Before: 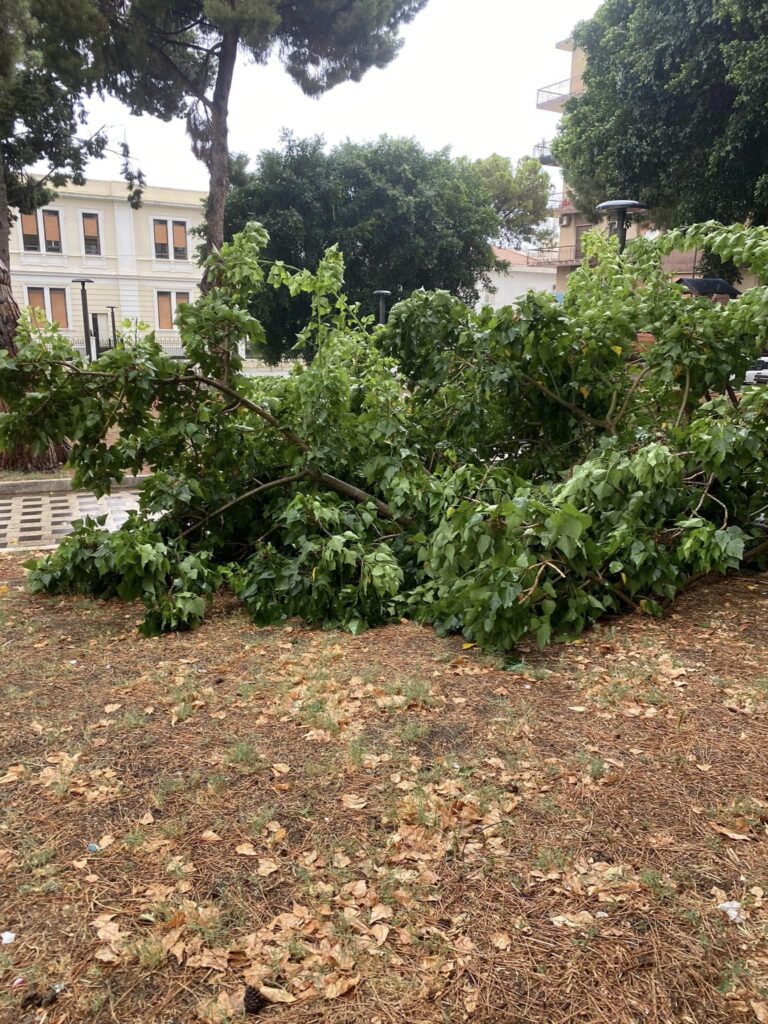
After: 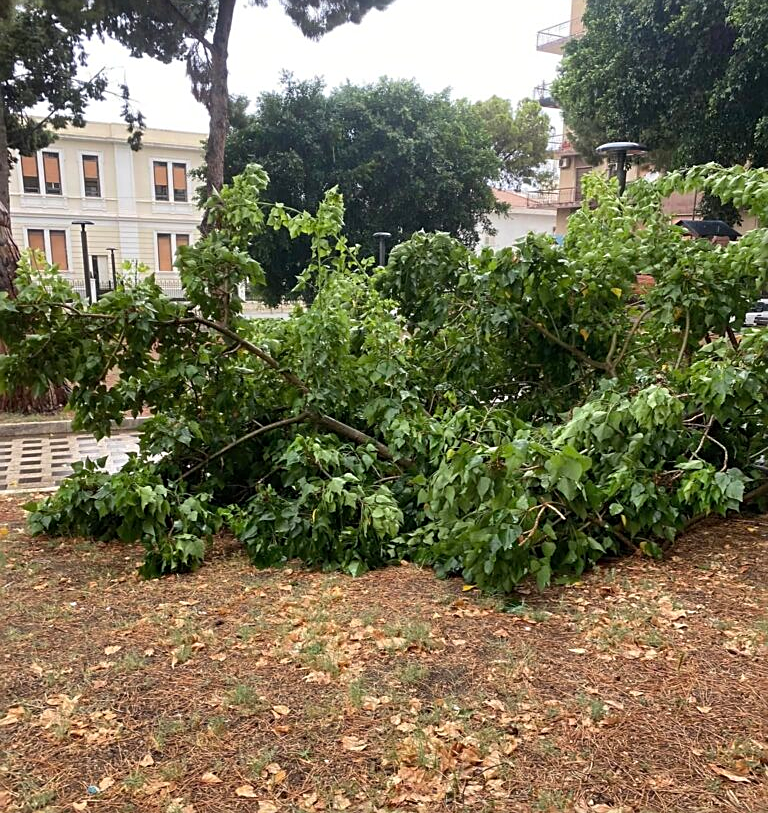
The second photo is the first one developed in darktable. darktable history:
shadows and highlights: shadows 52.34, highlights -28.23, soften with gaussian
sharpen: on, module defaults
crop and rotate: top 5.667%, bottom 14.937%
